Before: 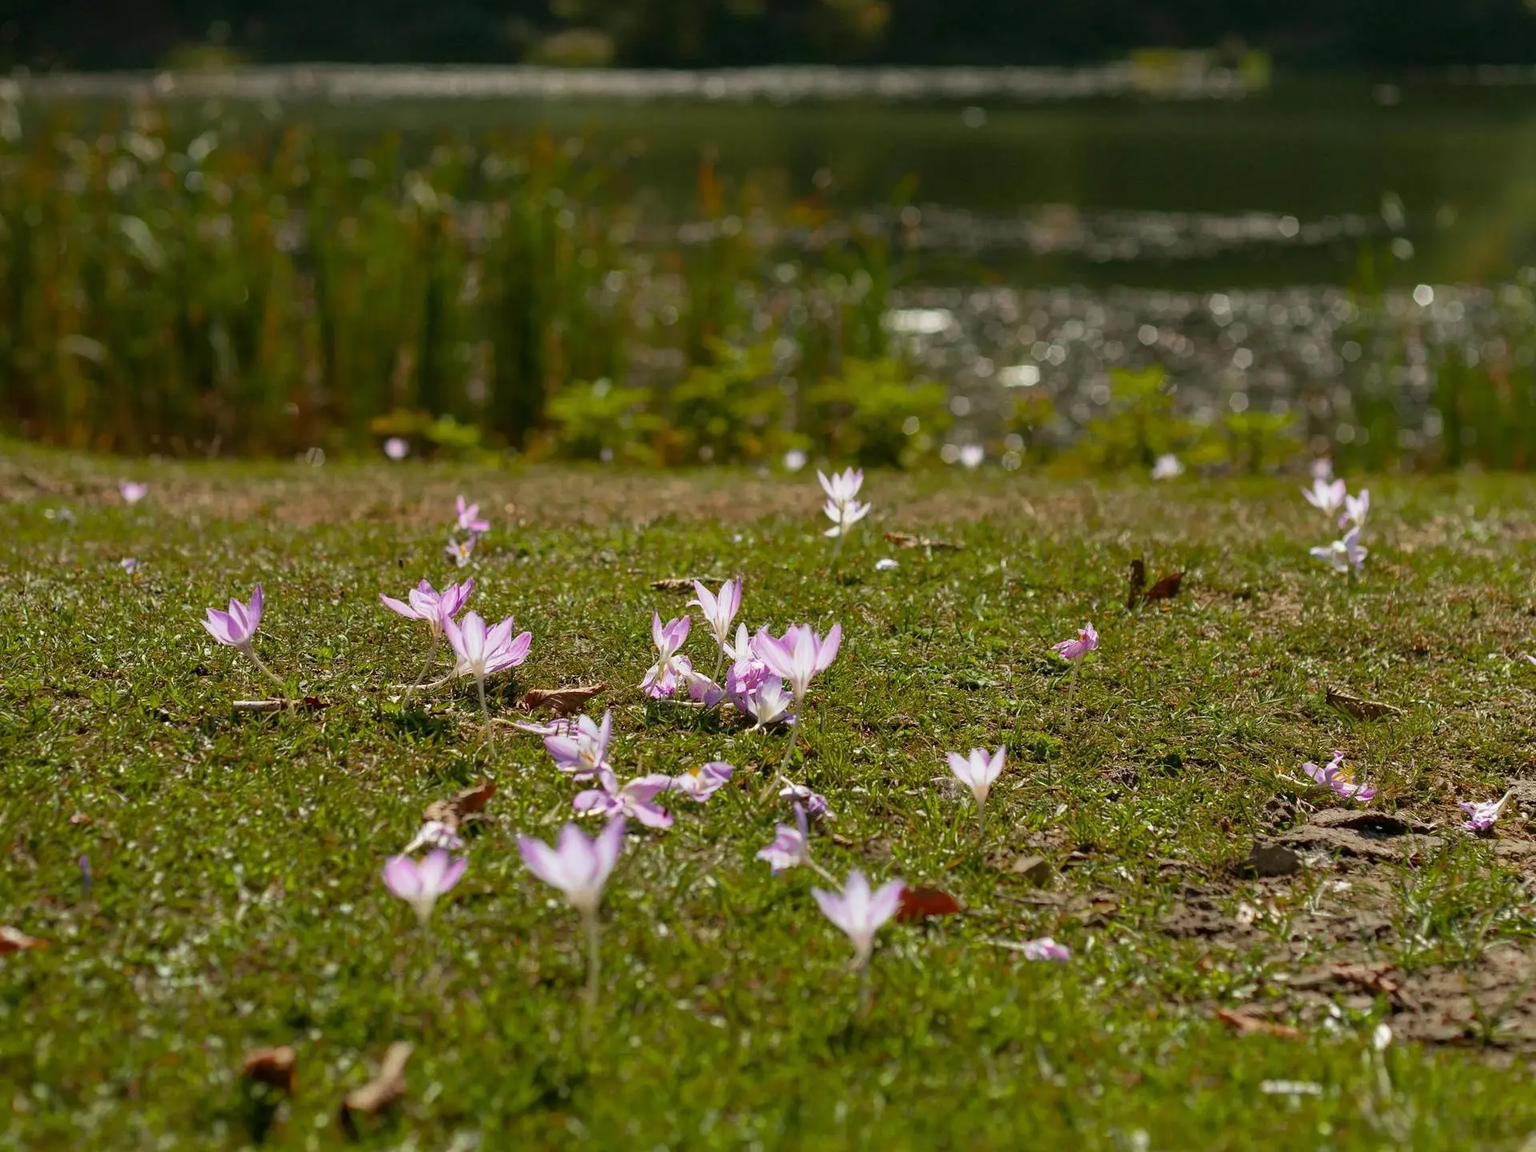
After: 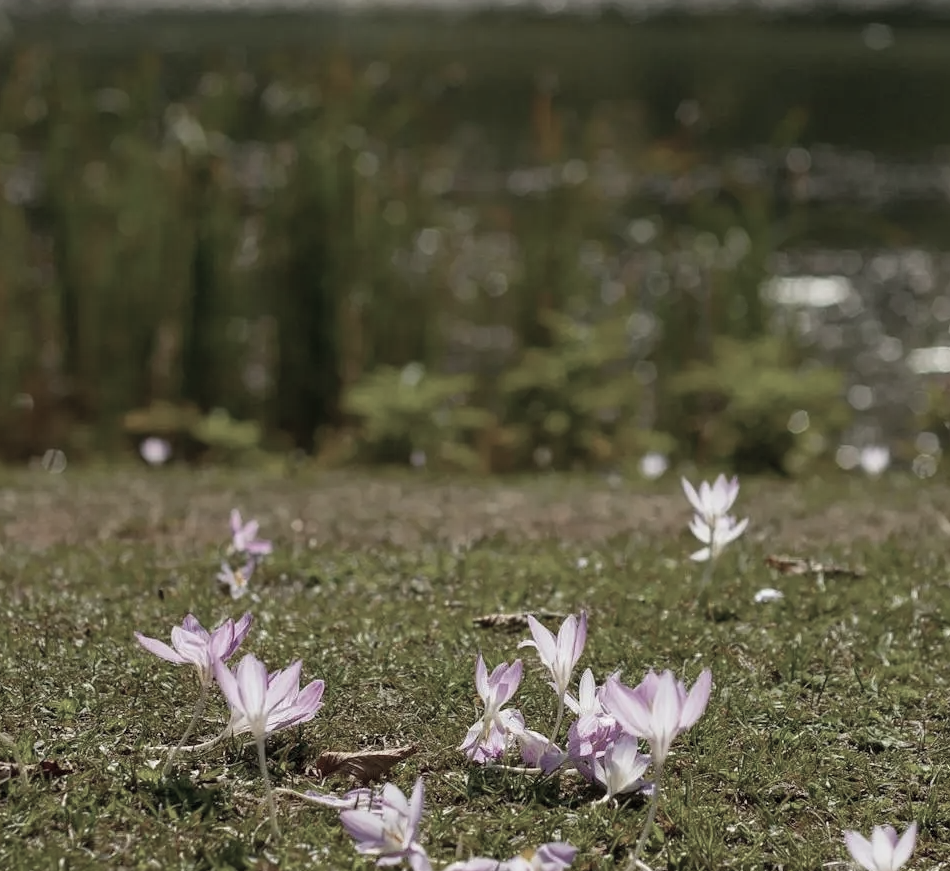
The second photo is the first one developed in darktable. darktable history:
exposure: exposure -0.055 EV, compensate exposure bias true, compensate highlight preservation false
crop: left 17.759%, top 7.688%, right 32.75%, bottom 31.763%
color correction: highlights b* 0.057, saturation 0.472
